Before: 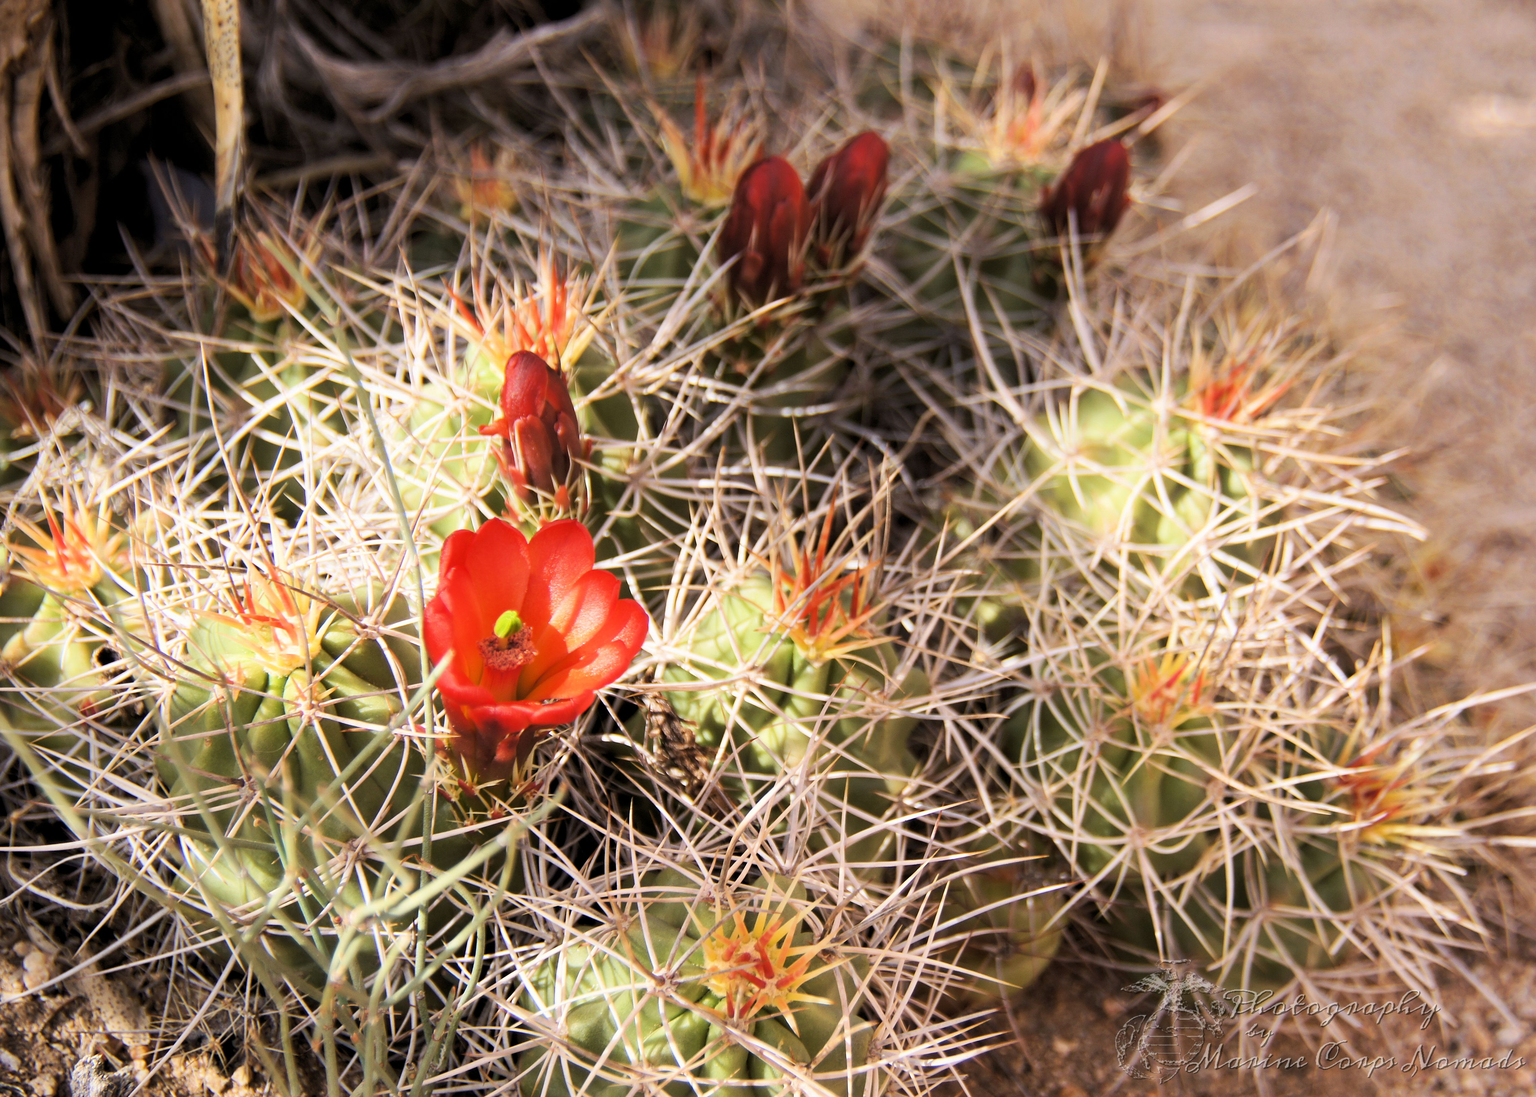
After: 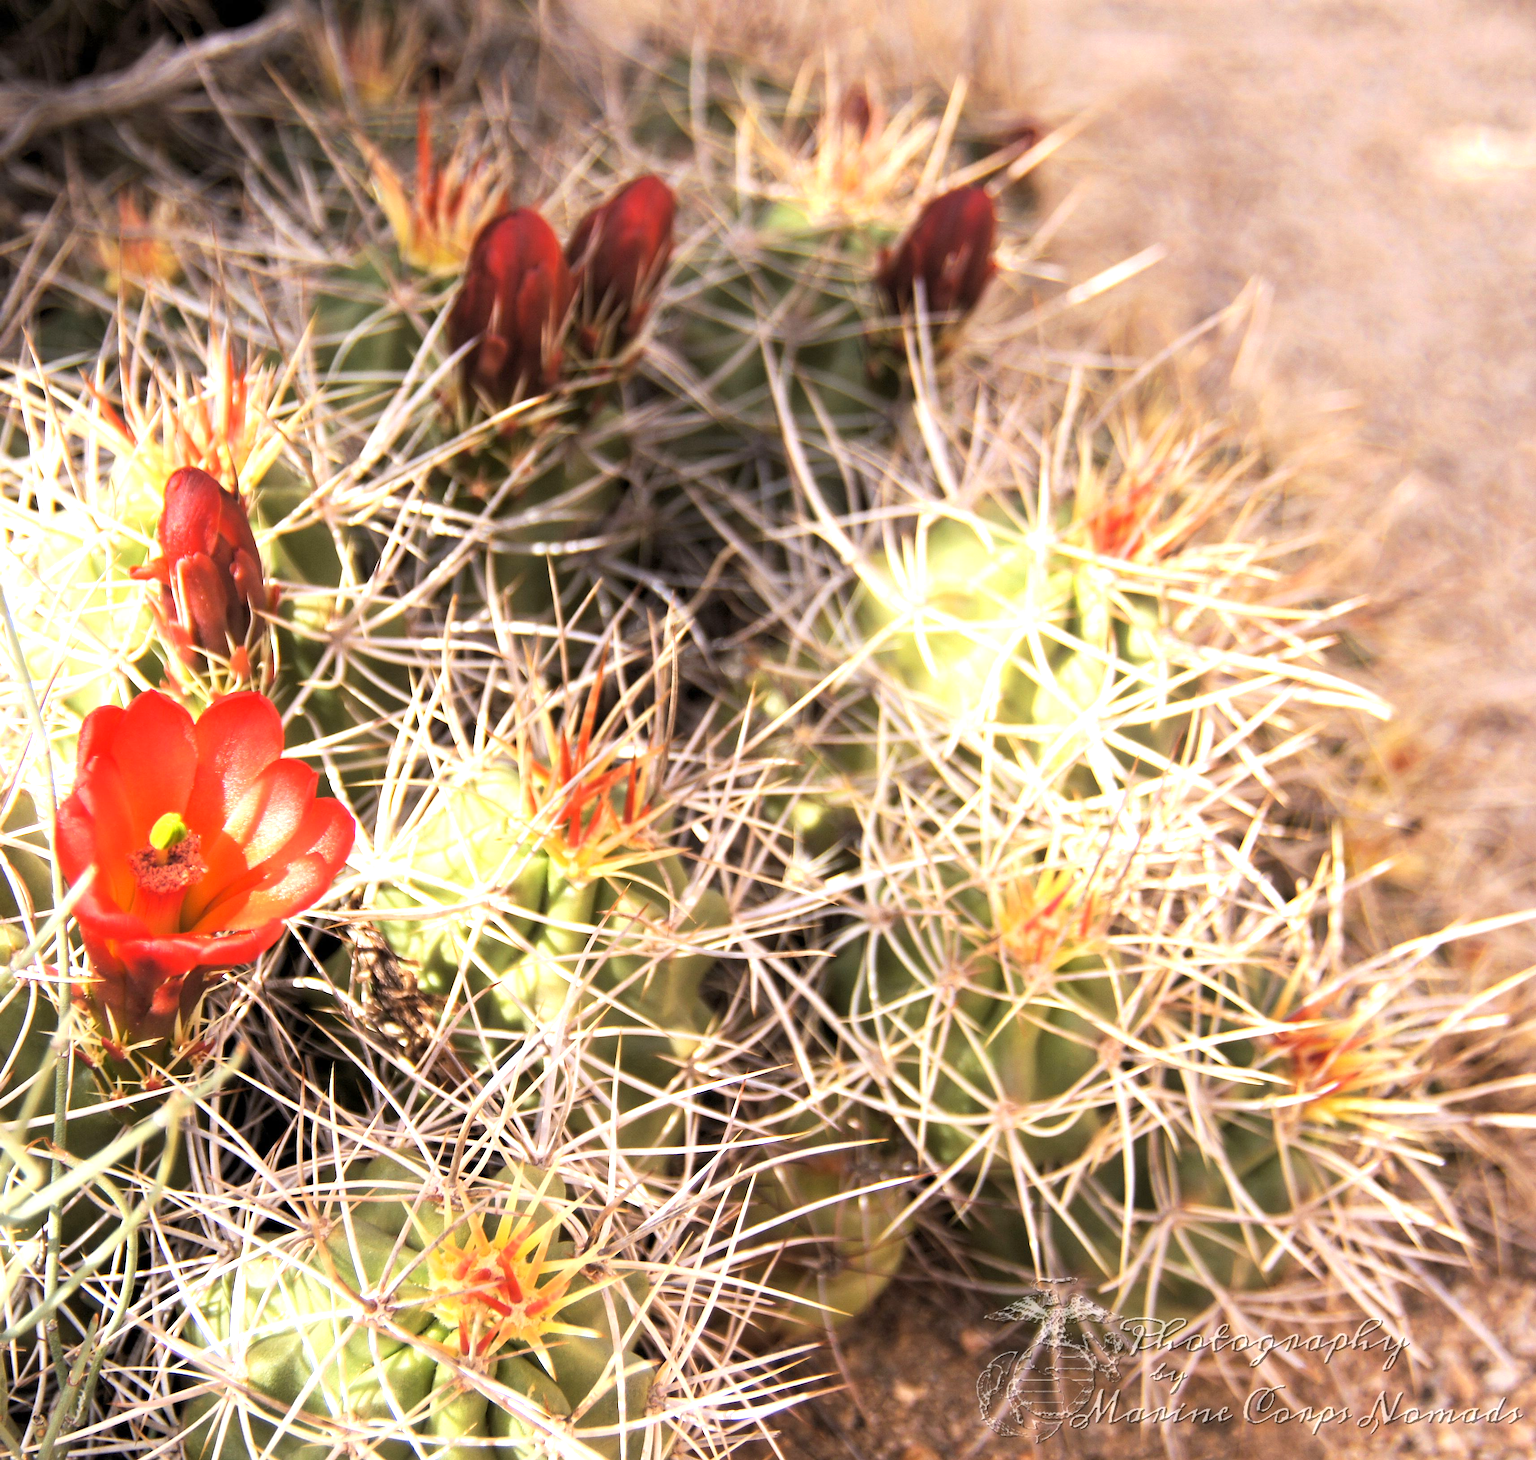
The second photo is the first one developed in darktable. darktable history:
exposure: exposure 0.763 EV, compensate highlight preservation false
crop and rotate: left 24.878%
